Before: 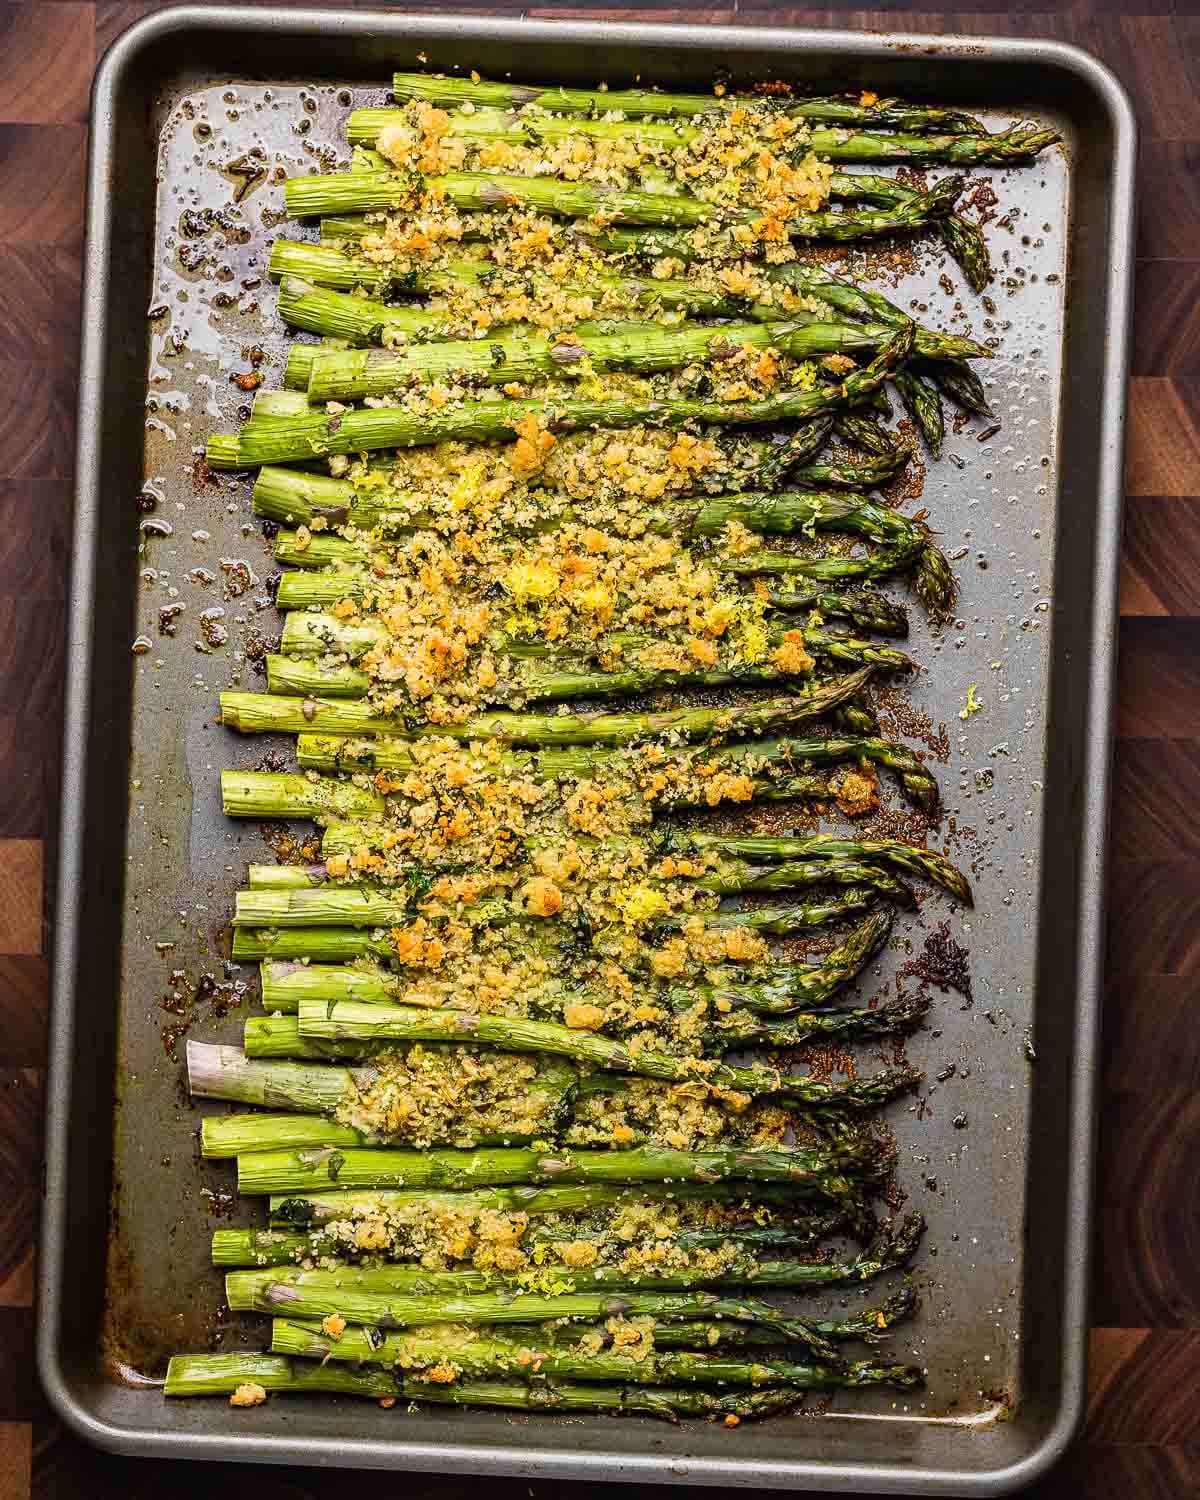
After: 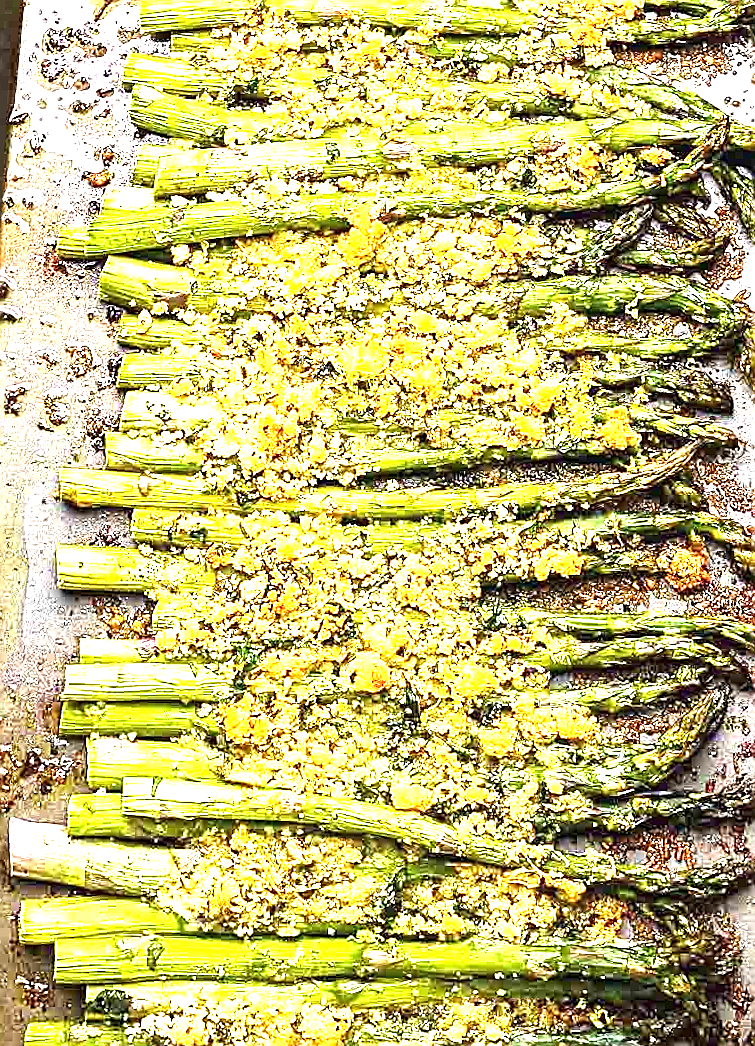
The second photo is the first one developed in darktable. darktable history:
crop: left 16.202%, top 11.208%, right 26.045%, bottom 20.557%
exposure: black level correction 0, exposure 2.088 EV, compensate exposure bias true, compensate highlight preservation false
tone equalizer: on, module defaults
rotate and perspective: rotation 0.128°, lens shift (vertical) -0.181, lens shift (horizontal) -0.044, shear 0.001, automatic cropping off
sharpen: radius 1.4, amount 1.25, threshold 0.7
